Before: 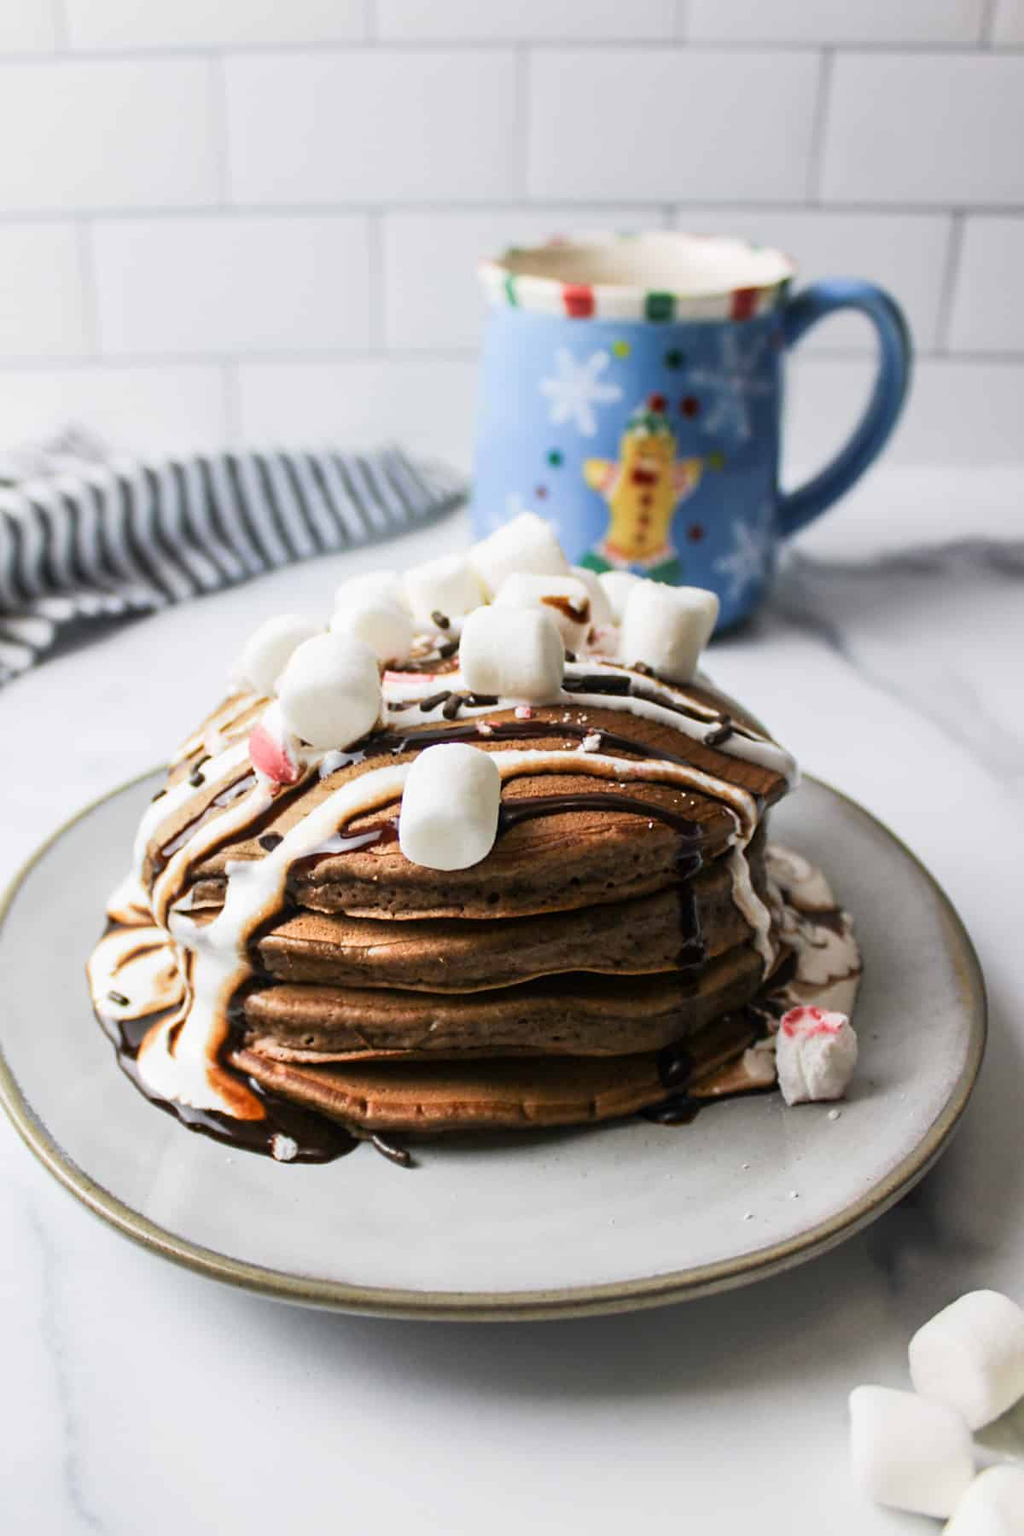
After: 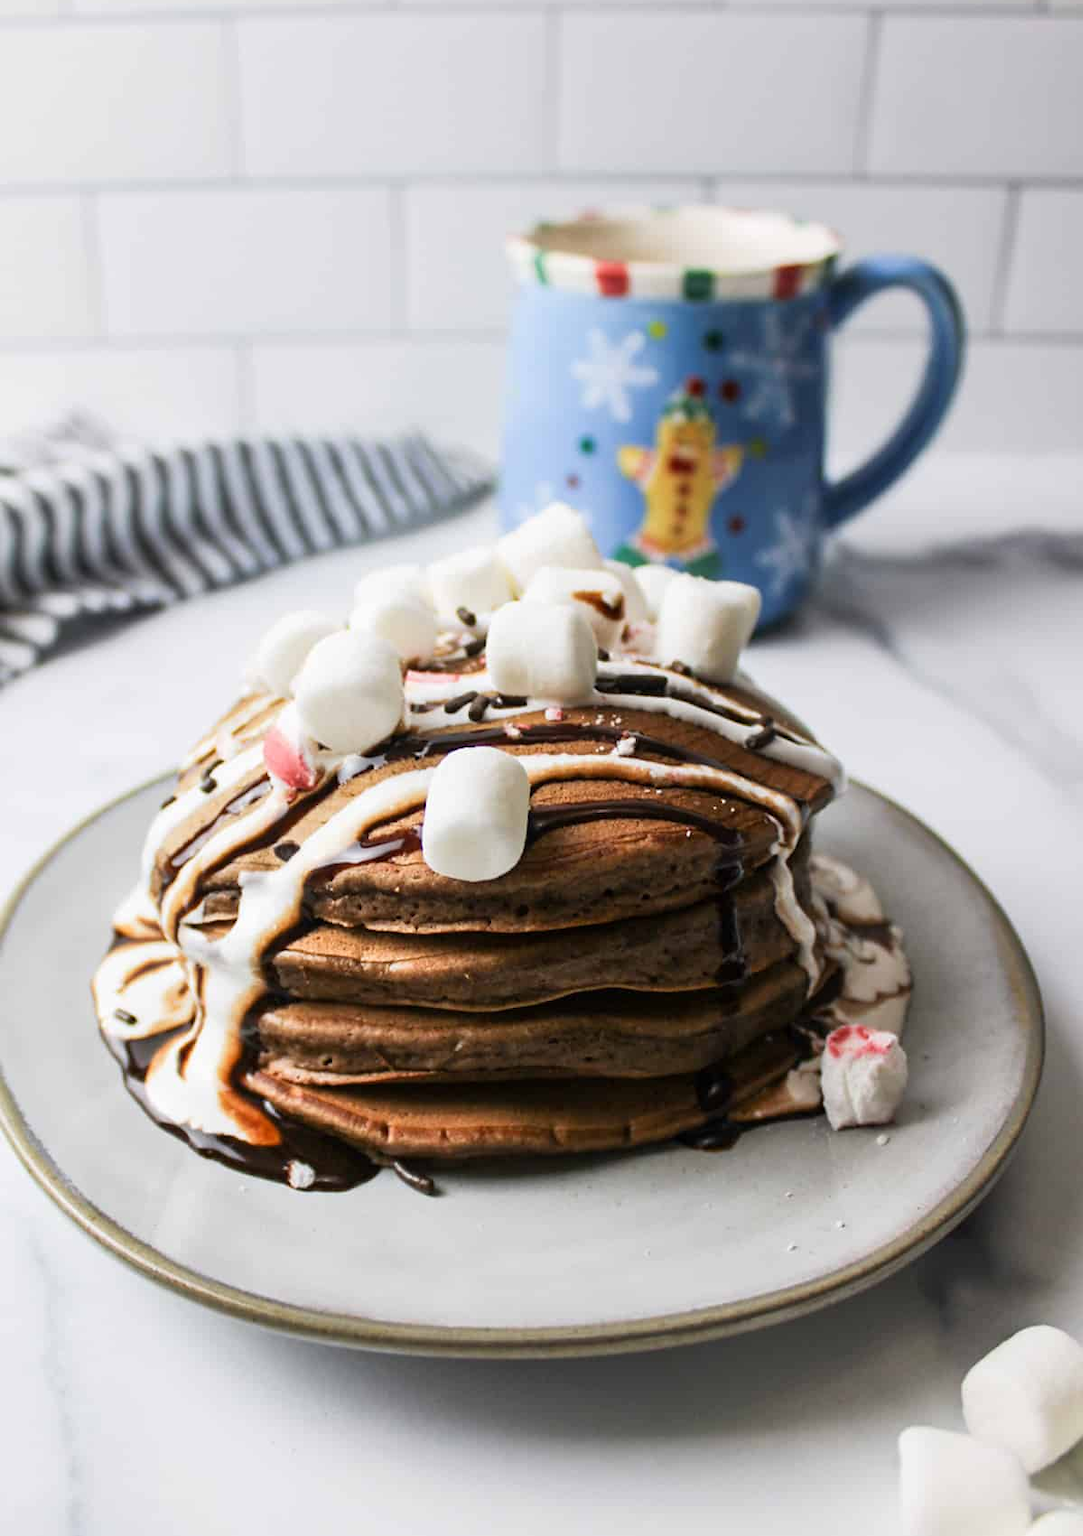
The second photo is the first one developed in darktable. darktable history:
rotate and perspective: crop left 0, crop top 0
crop and rotate: top 2.479%, bottom 3.018%
